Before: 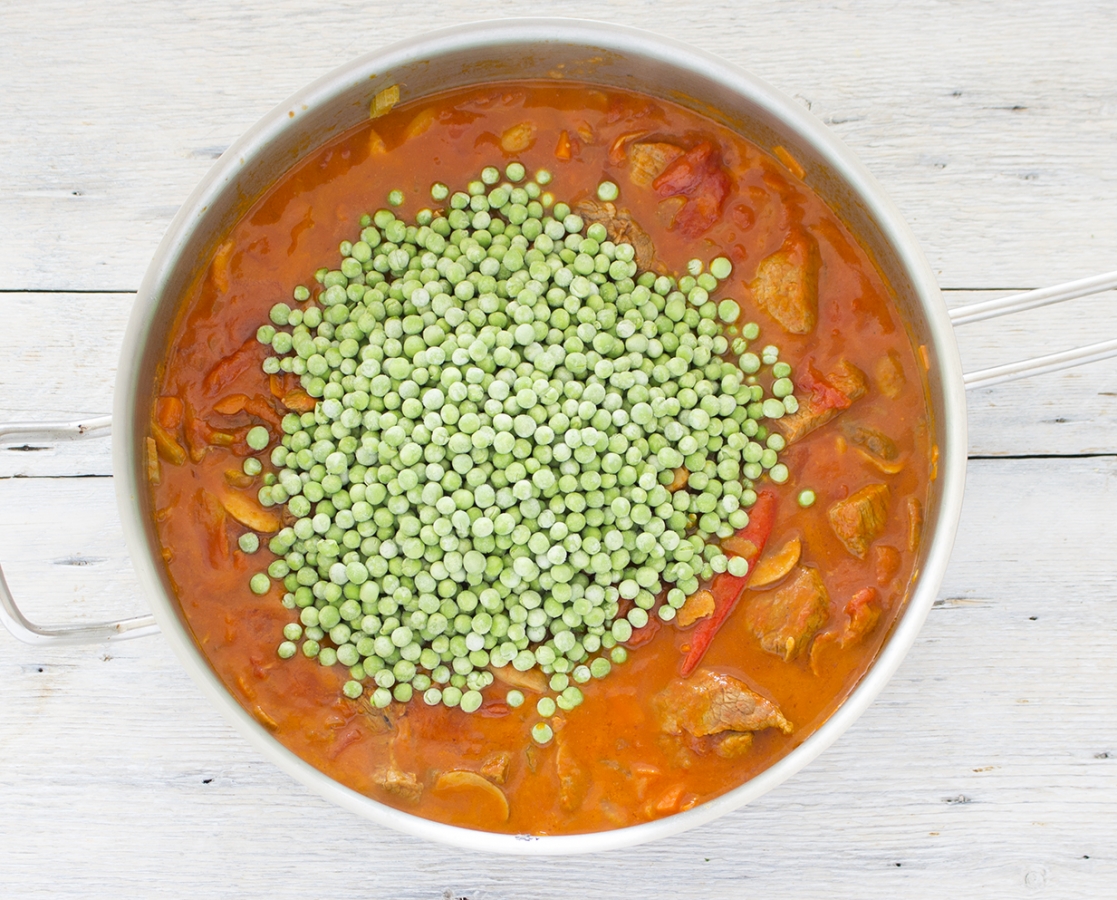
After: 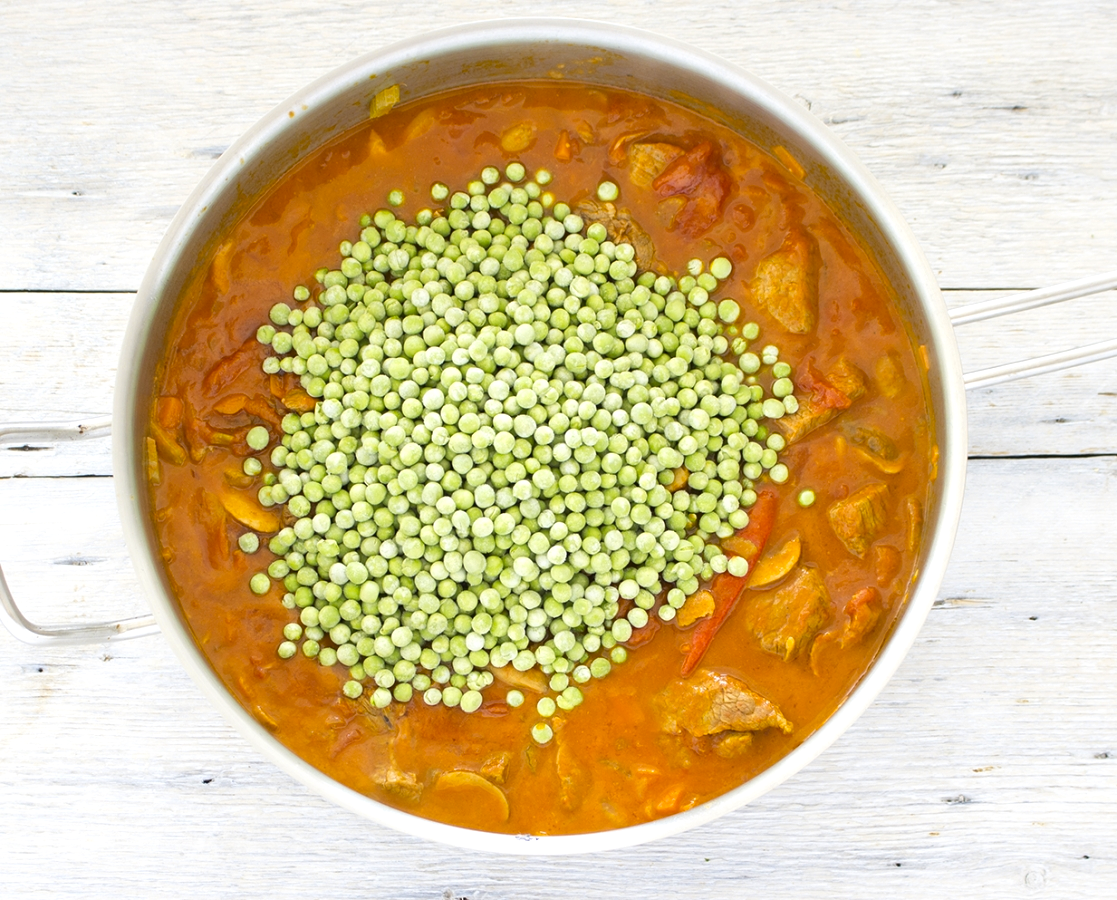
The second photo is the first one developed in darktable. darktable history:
exposure: exposure 0.2 EV, compensate highlight preservation false
local contrast: mode bilateral grid, contrast 20, coarseness 50, detail 120%, midtone range 0.2
color contrast: green-magenta contrast 0.85, blue-yellow contrast 1.25, unbound 0
